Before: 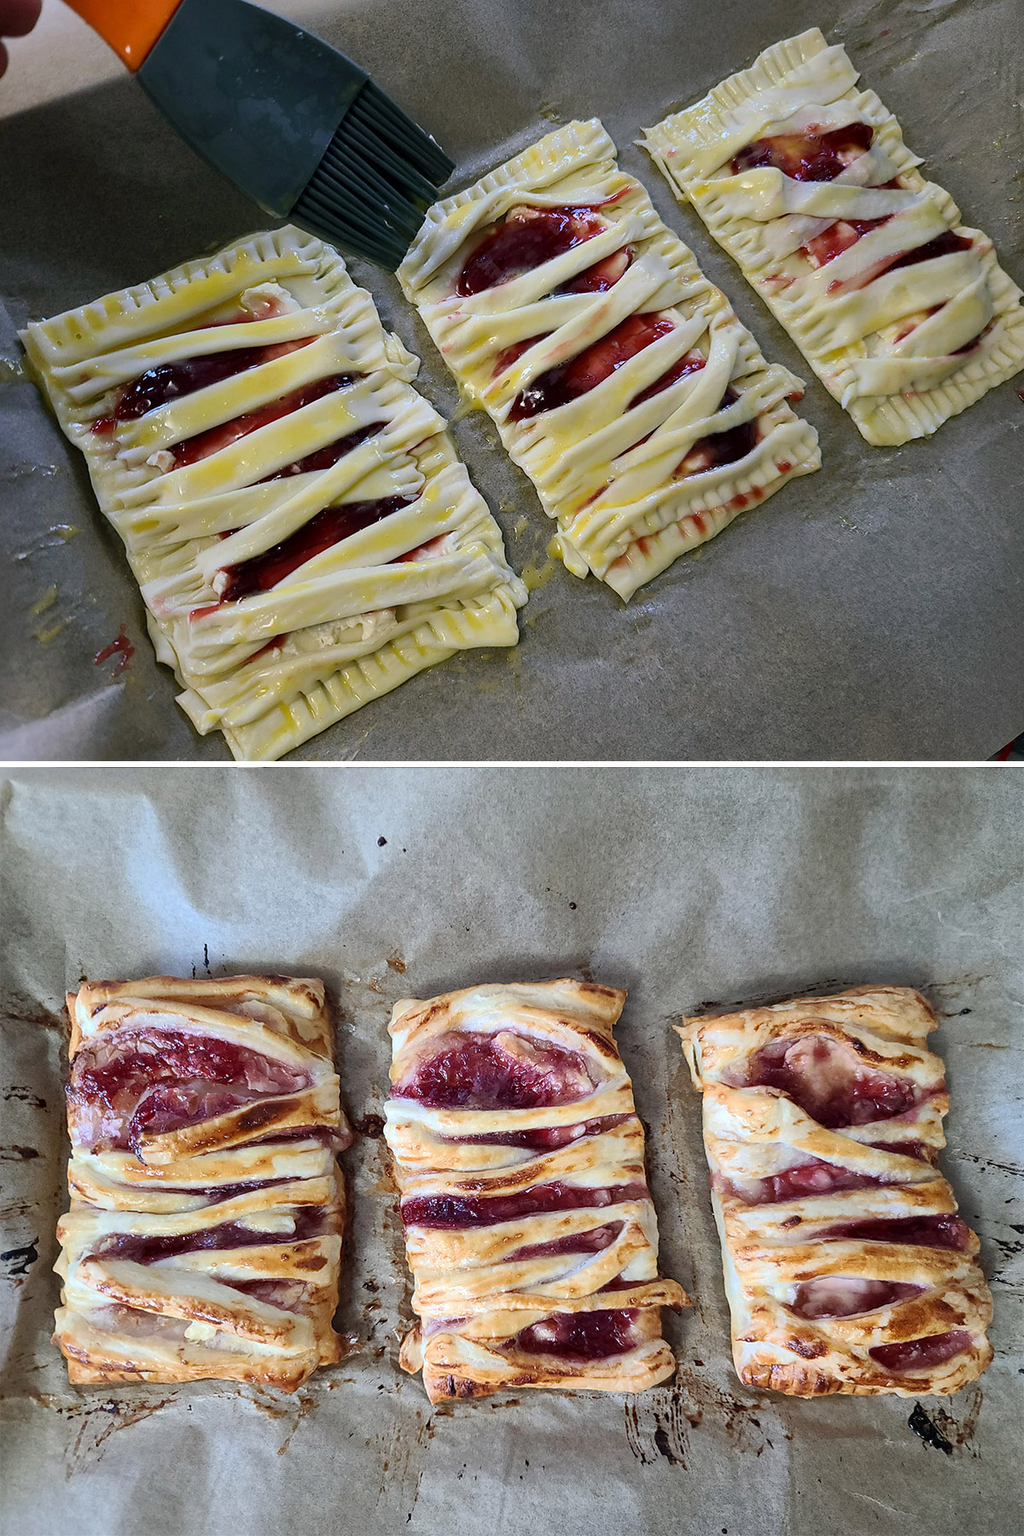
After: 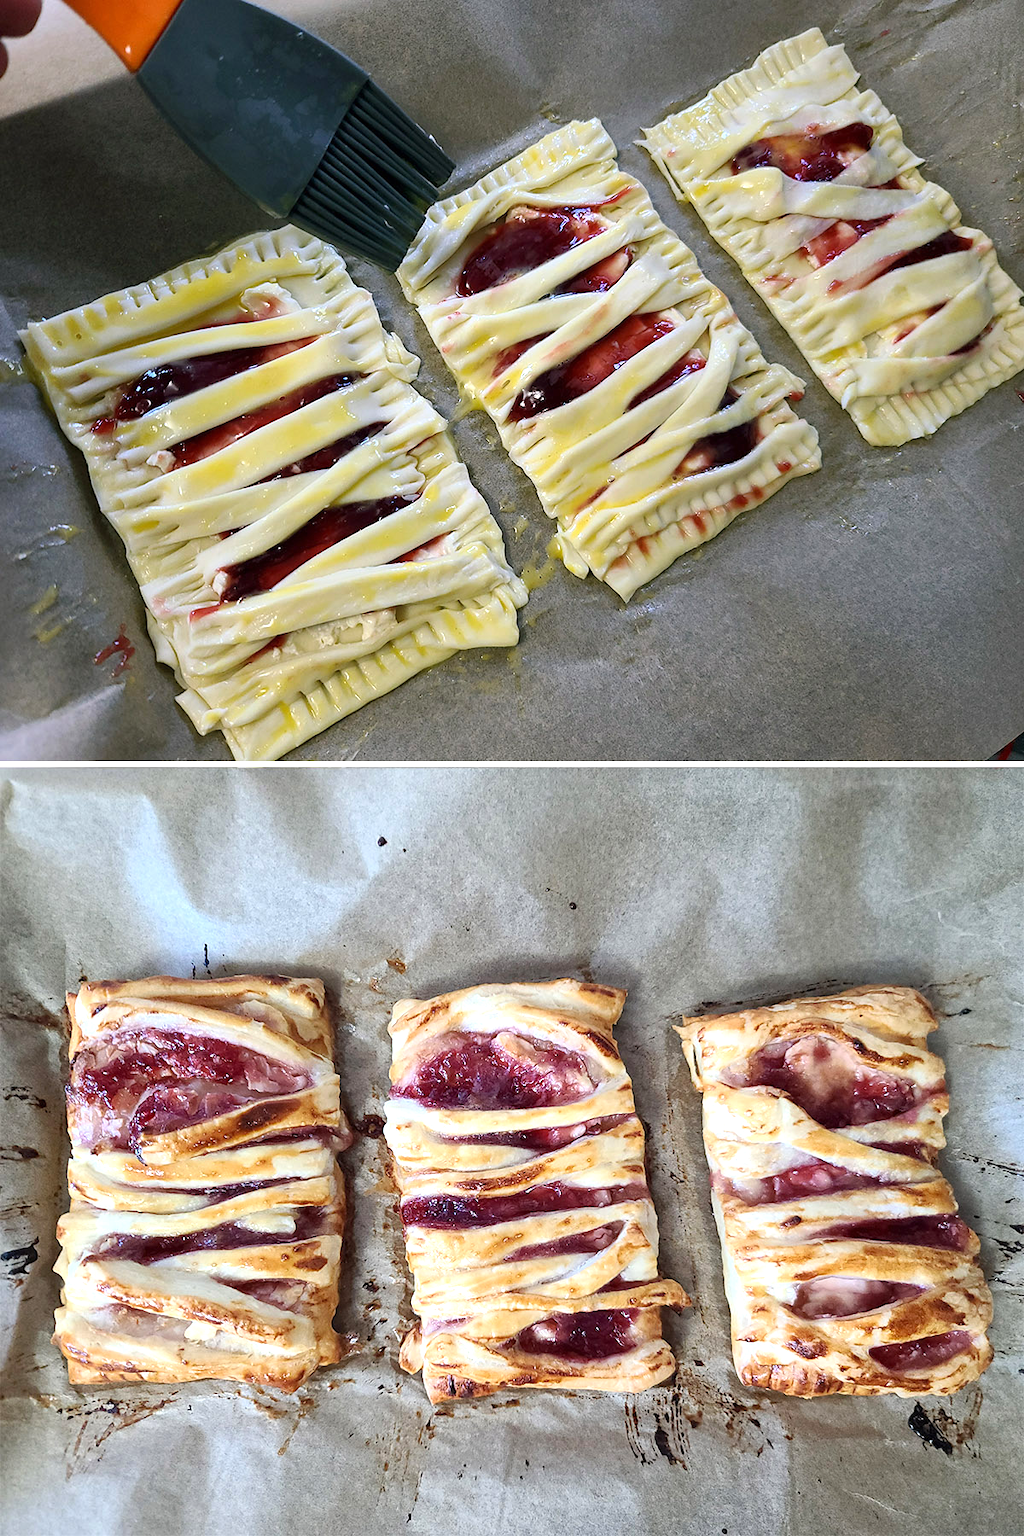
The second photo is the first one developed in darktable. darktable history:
exposure: black level correction 0, exposure 0.499 EV, compensate exposure bias true, compensate highlight preservation false
tone curve: curves: ch0 [(0, 0) (0.003, 0.003) (0.011, 0.011) (0.025, 0.025) (0.044, 0.045) (0.069, 0.07) (0.1, 0.1) (0.136, 0.137) (0.177, 0.179) (0.224, 0.226) (0.277, 0.279) (0.335, 0.338) (0.399, 0.402) (0.468, 0.472) (0.543, 0.547) (0.623, 0.628) (0.709, 0.715) (0.801, 0.807) (0.898, 0.902) (1, 1)], color space Lab, linked channels, preserve colors none
